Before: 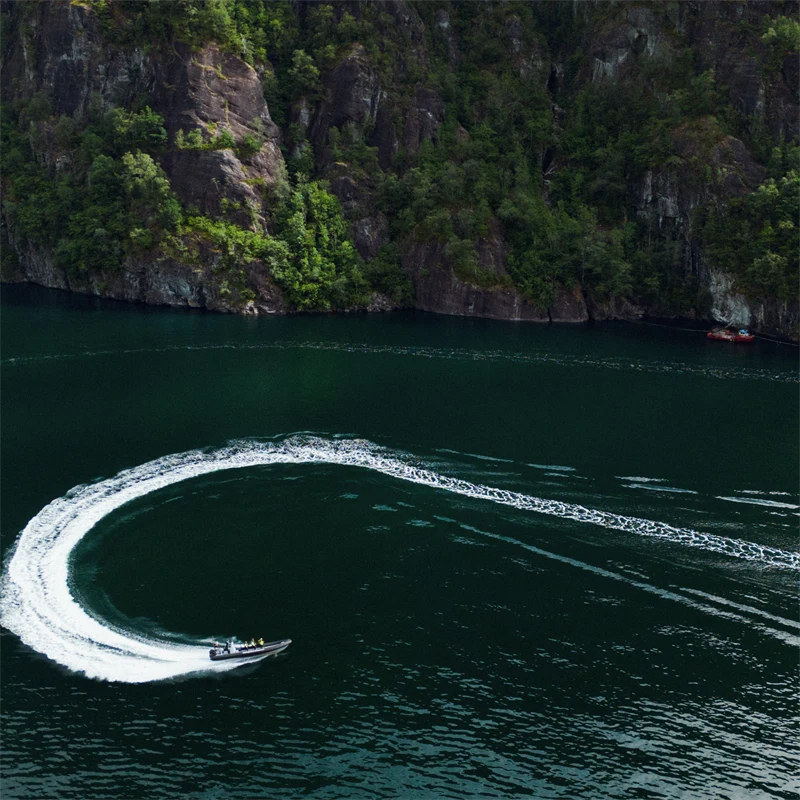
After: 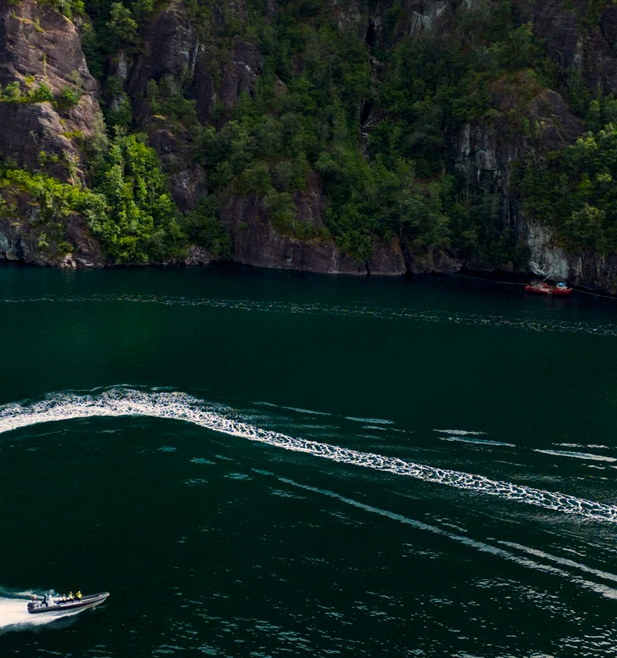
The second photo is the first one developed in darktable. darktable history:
crop: left 22.831%, top 5.911%, bottom 11.765%
color balance rgb: highlights gain › chroma 3.641%, highlights gain › hue 58.8°, global offset › luminance -0.255%, perceptual saturation grading › global saturation 11.876%, global vibrance 20%
